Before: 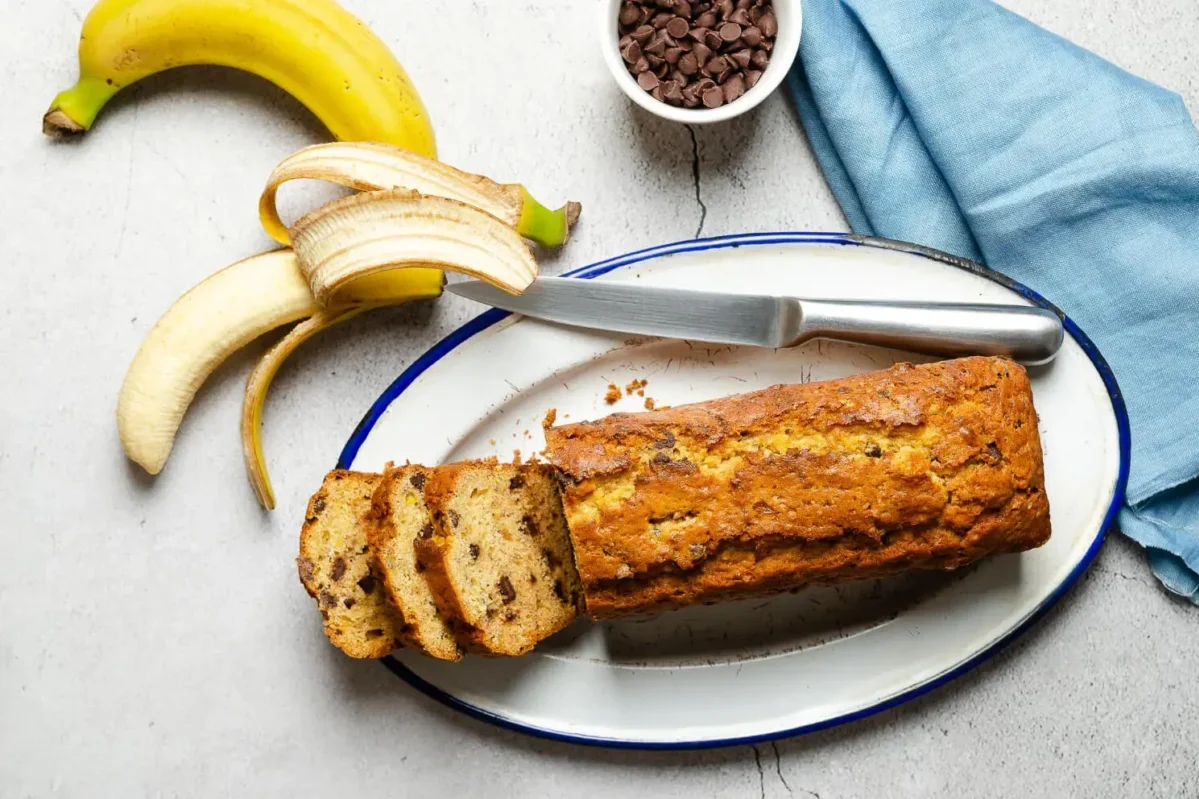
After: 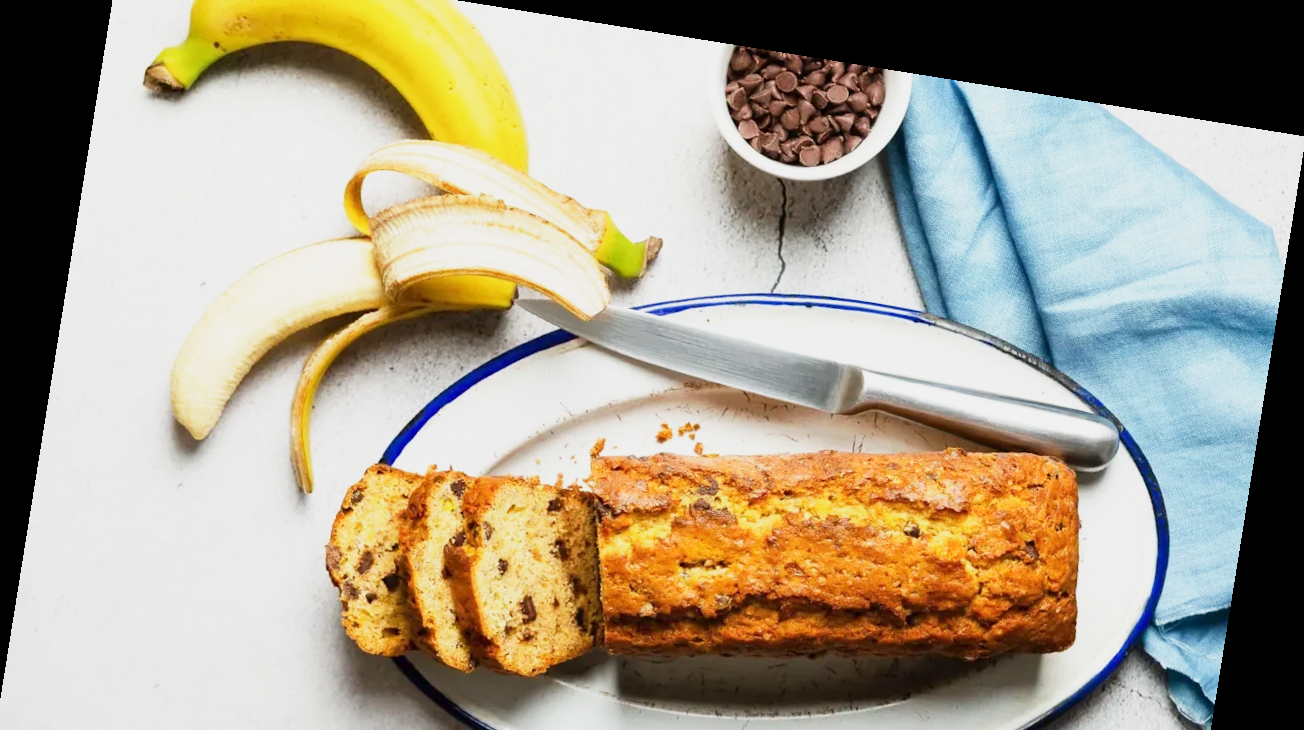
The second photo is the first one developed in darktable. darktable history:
base curve: curves: ch0 [(0, 0) (0.088, 0.125) (0.176, 0.251) (0.354, 0.501) (0.613, 0.749) (1, 0.877)], preserve colors none
rotate and perspective: rotation 9.12°, automatic cropping off
crop: left 0.387%, top 5.469%, bottom 19.809%
